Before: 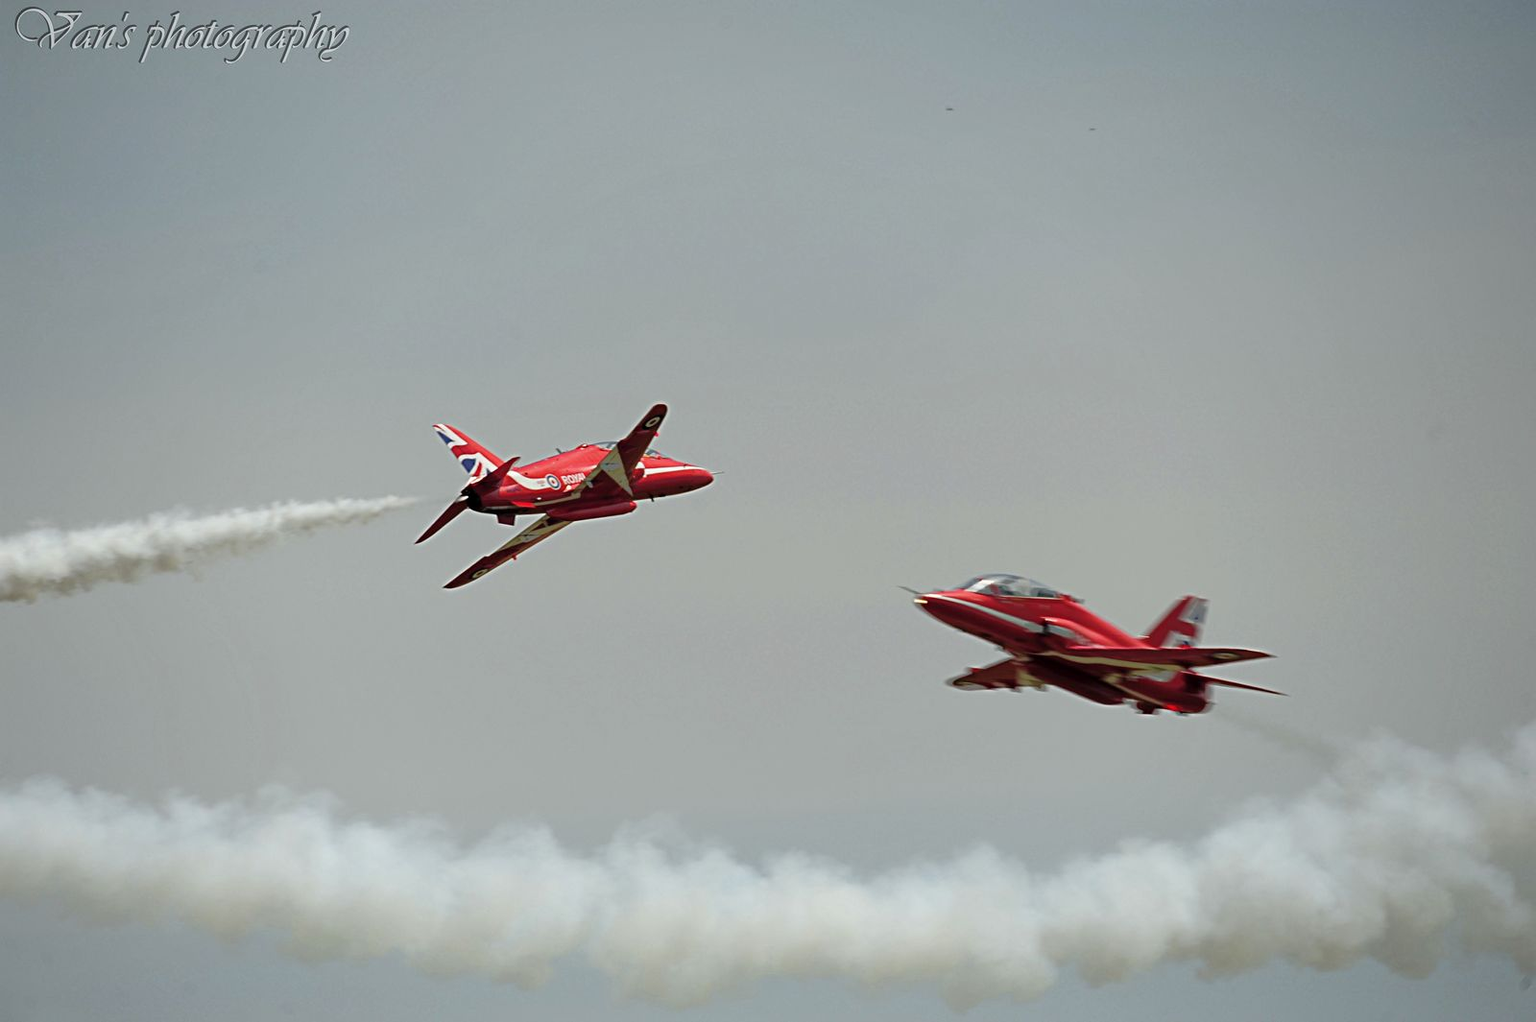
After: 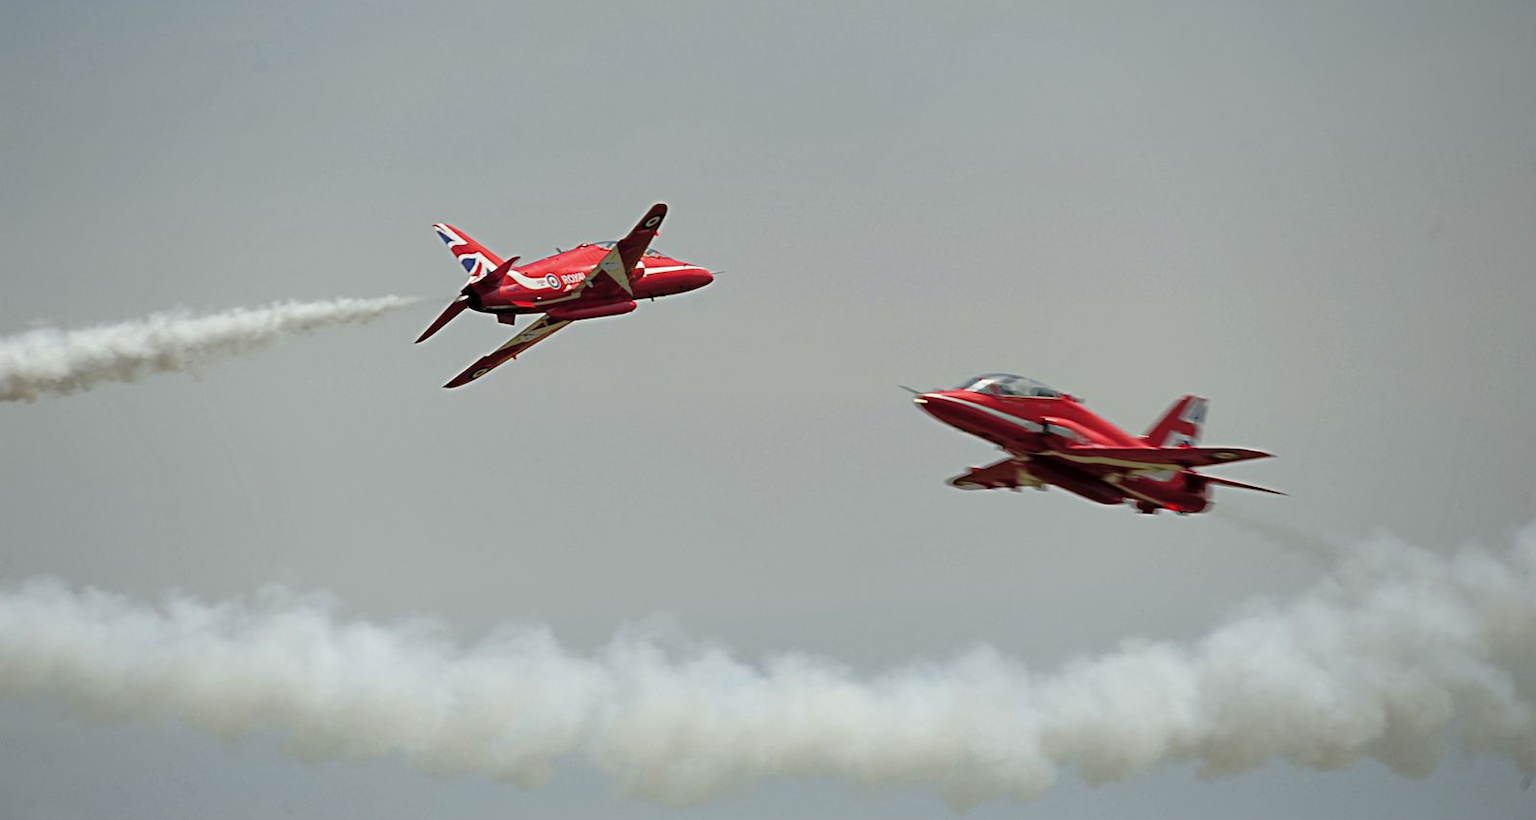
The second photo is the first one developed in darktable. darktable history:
crop and rotate: top 19.68%
exposure: compensate highlight preservation false
